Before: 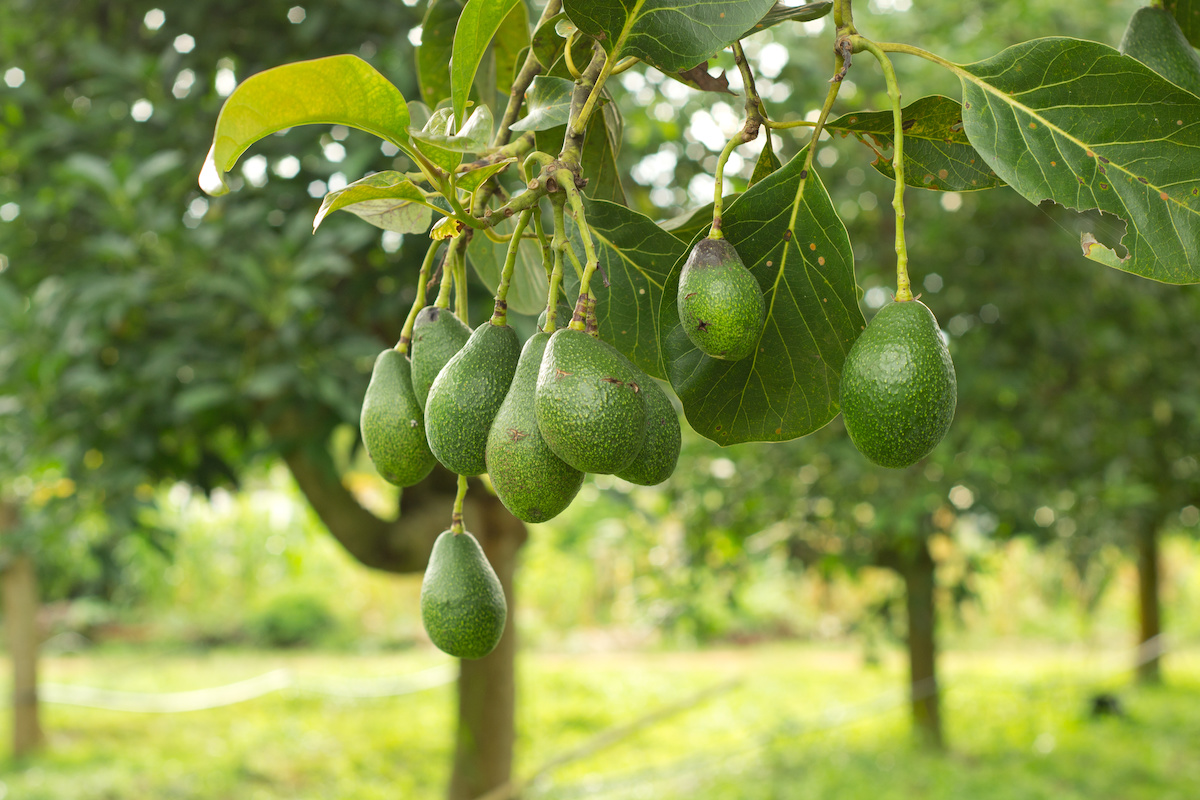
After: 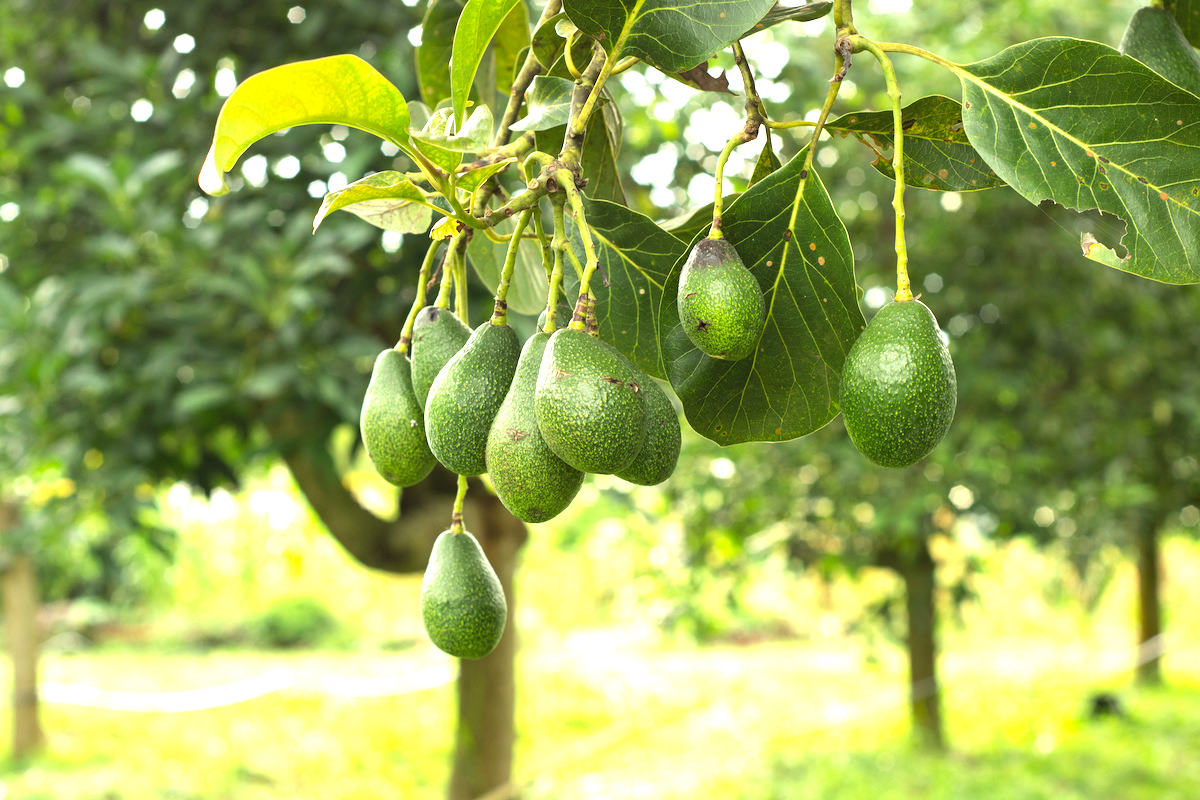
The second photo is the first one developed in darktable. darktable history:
exposure: exposure 0.6 EV, compensate highlight preservation false
levels: levels [0.052, 0.496, 0.908]
